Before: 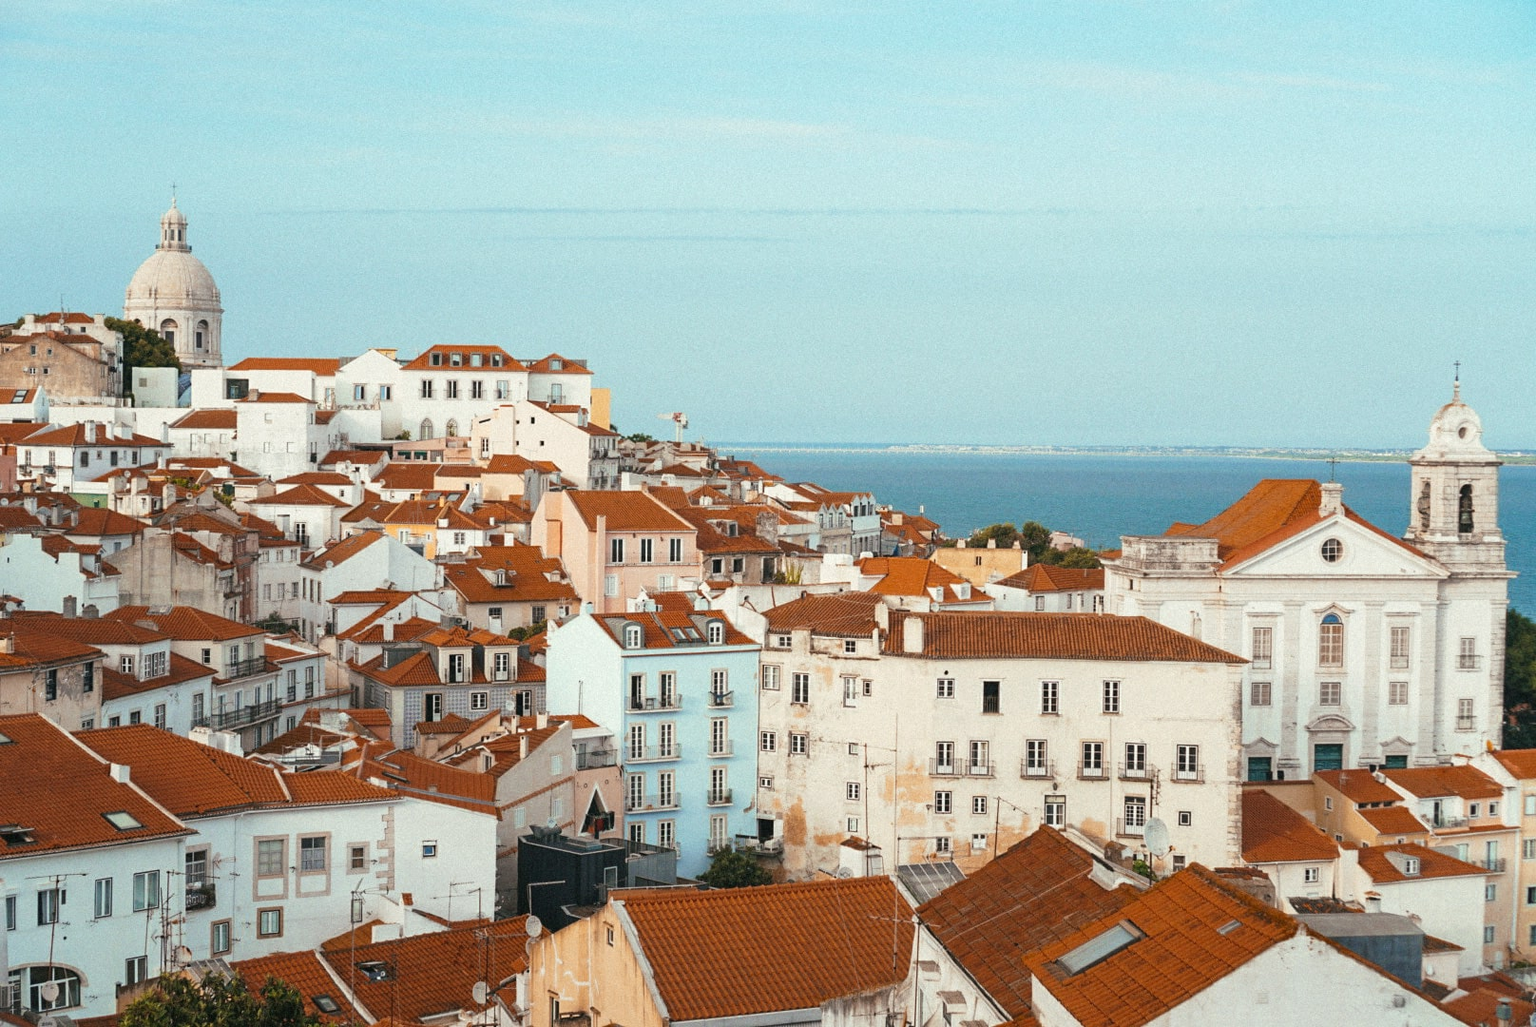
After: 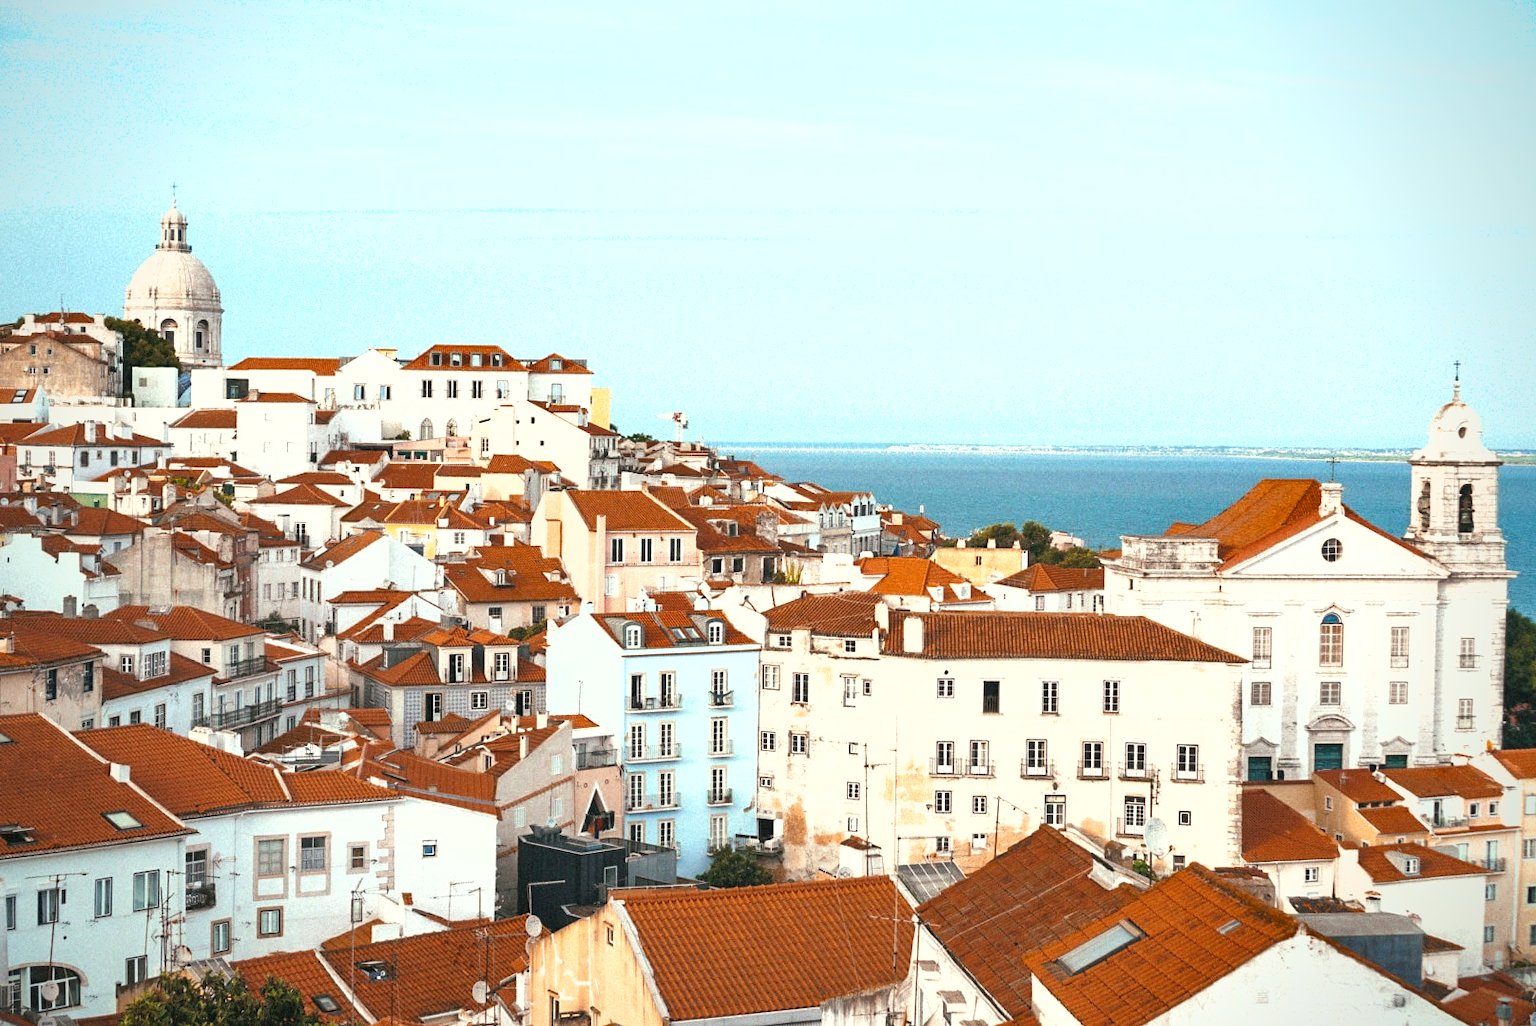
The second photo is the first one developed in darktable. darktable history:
exposure: black level correction 0, exposure 0.69 EV, compensate exposure bias true, compensate highlight preservation false
shadows and highlights: shadows -87.33, highlights -35.68, highlights color adjustment 55.22%, soften with gaussian
vignetting: fall-off radius 61.23%, brightness -0.571, saturation 0.001
